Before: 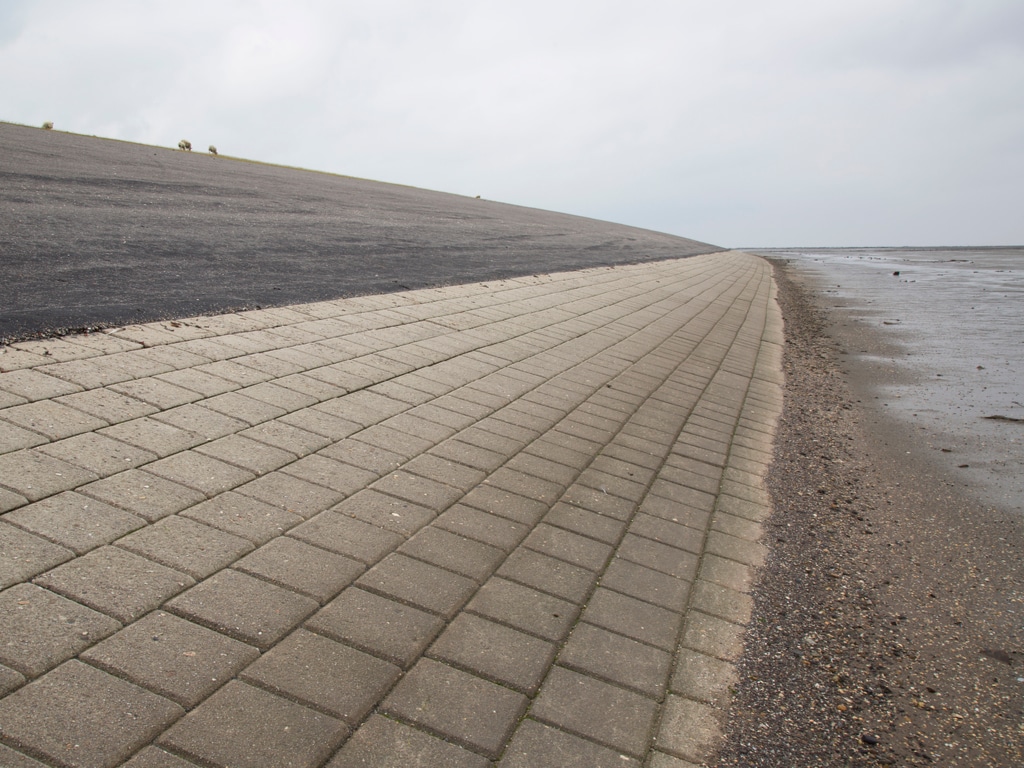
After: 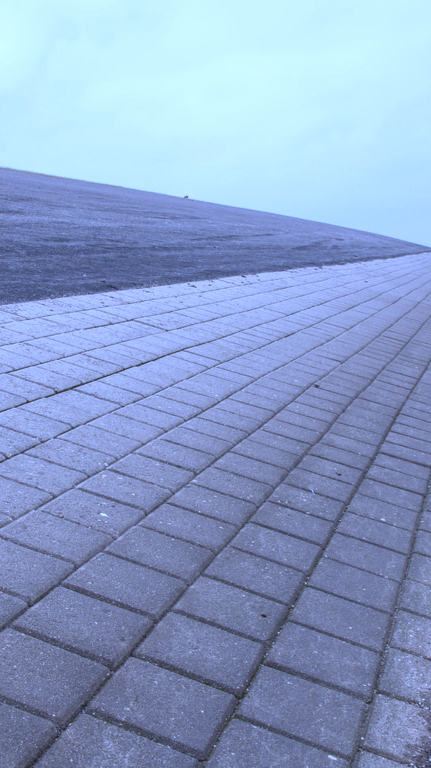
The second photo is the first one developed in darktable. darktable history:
shadows and highlights: shadows 25, highlights -25
local contrast: highlights 100%, shadows 100%, detail 120%, midtone range 0.2
crop: left 28.583%, right 29.231%
white balance: red 0.98, blue 1.61
color correction: highlights a* -12.64, highlights b* -18.1, saturation 0.7
